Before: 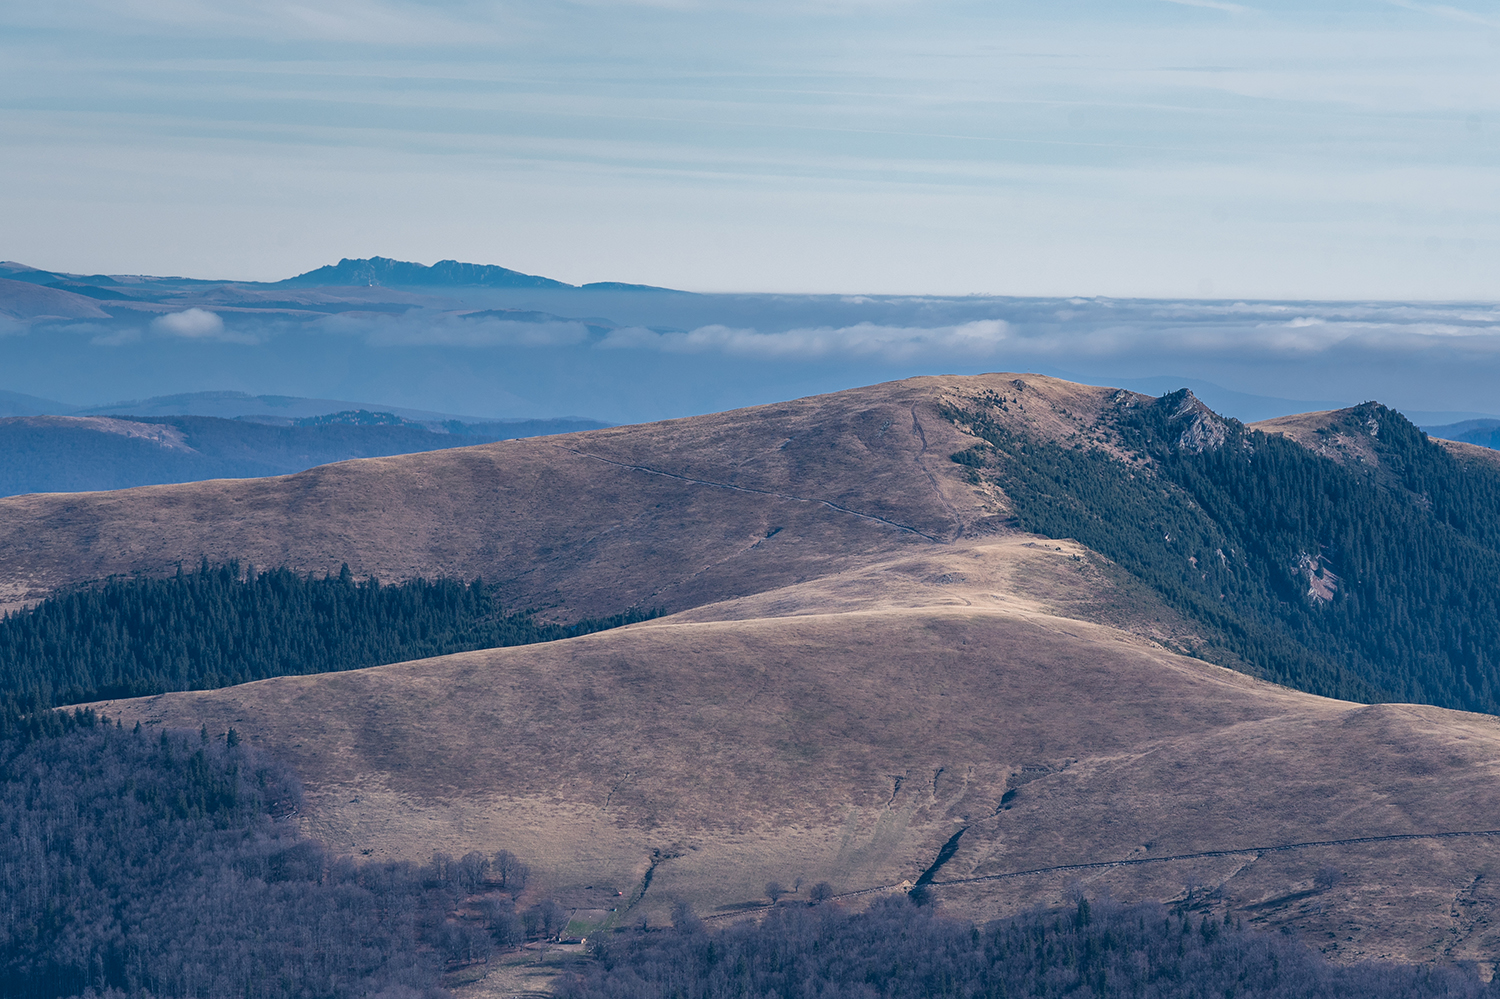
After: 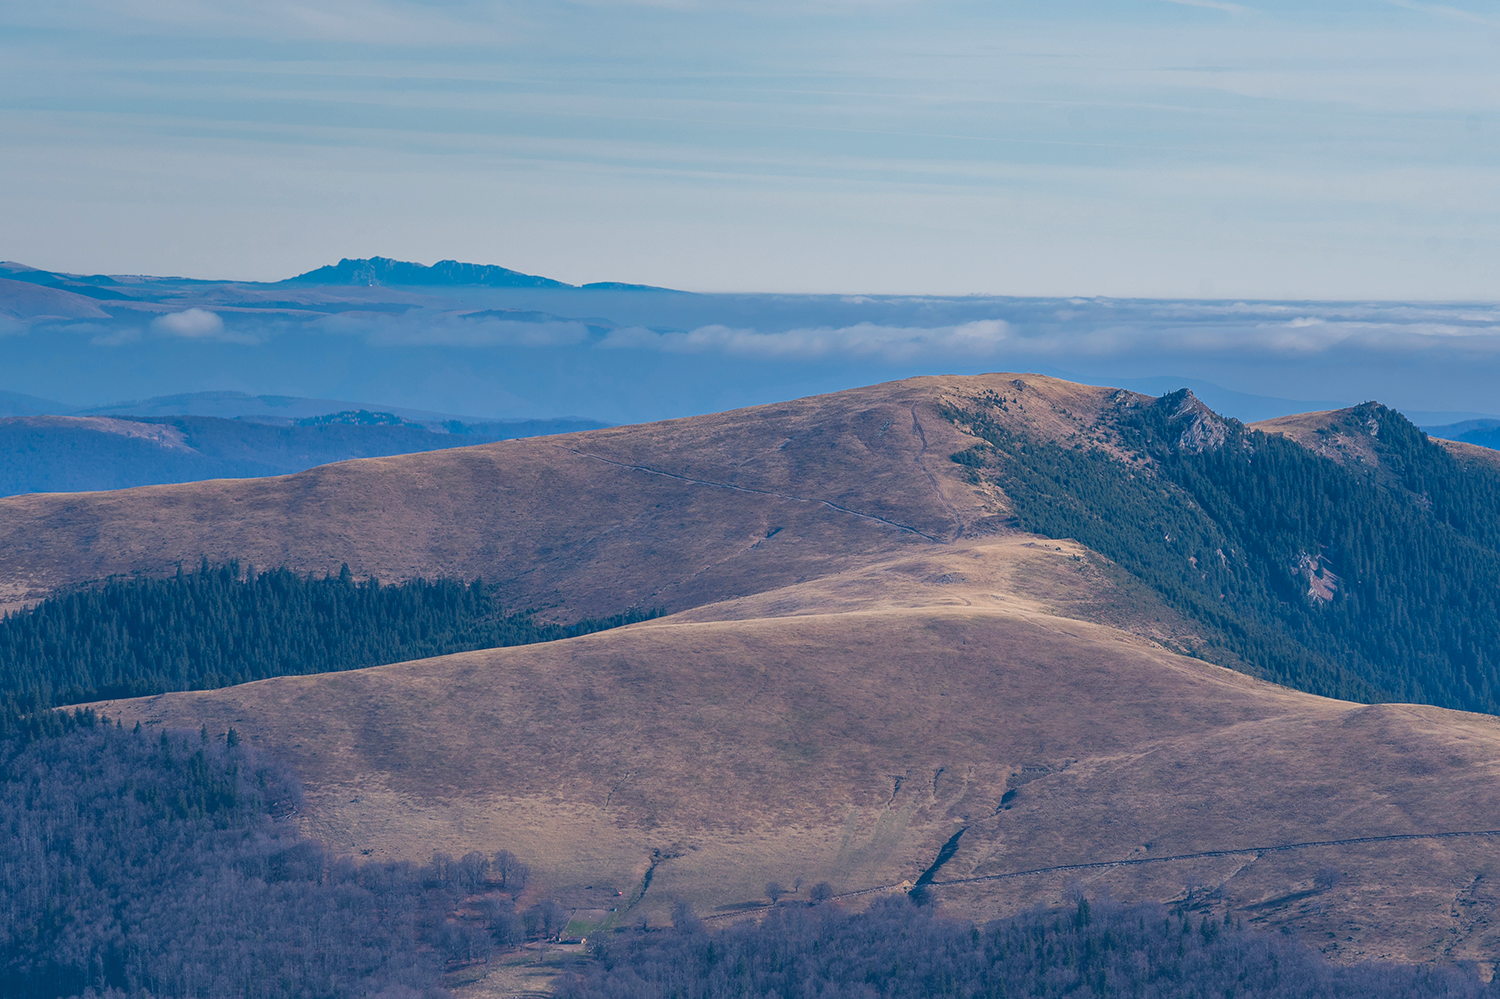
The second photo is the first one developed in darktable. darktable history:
contrast brightness saturation: contrast -0.177, saturation 0.186
